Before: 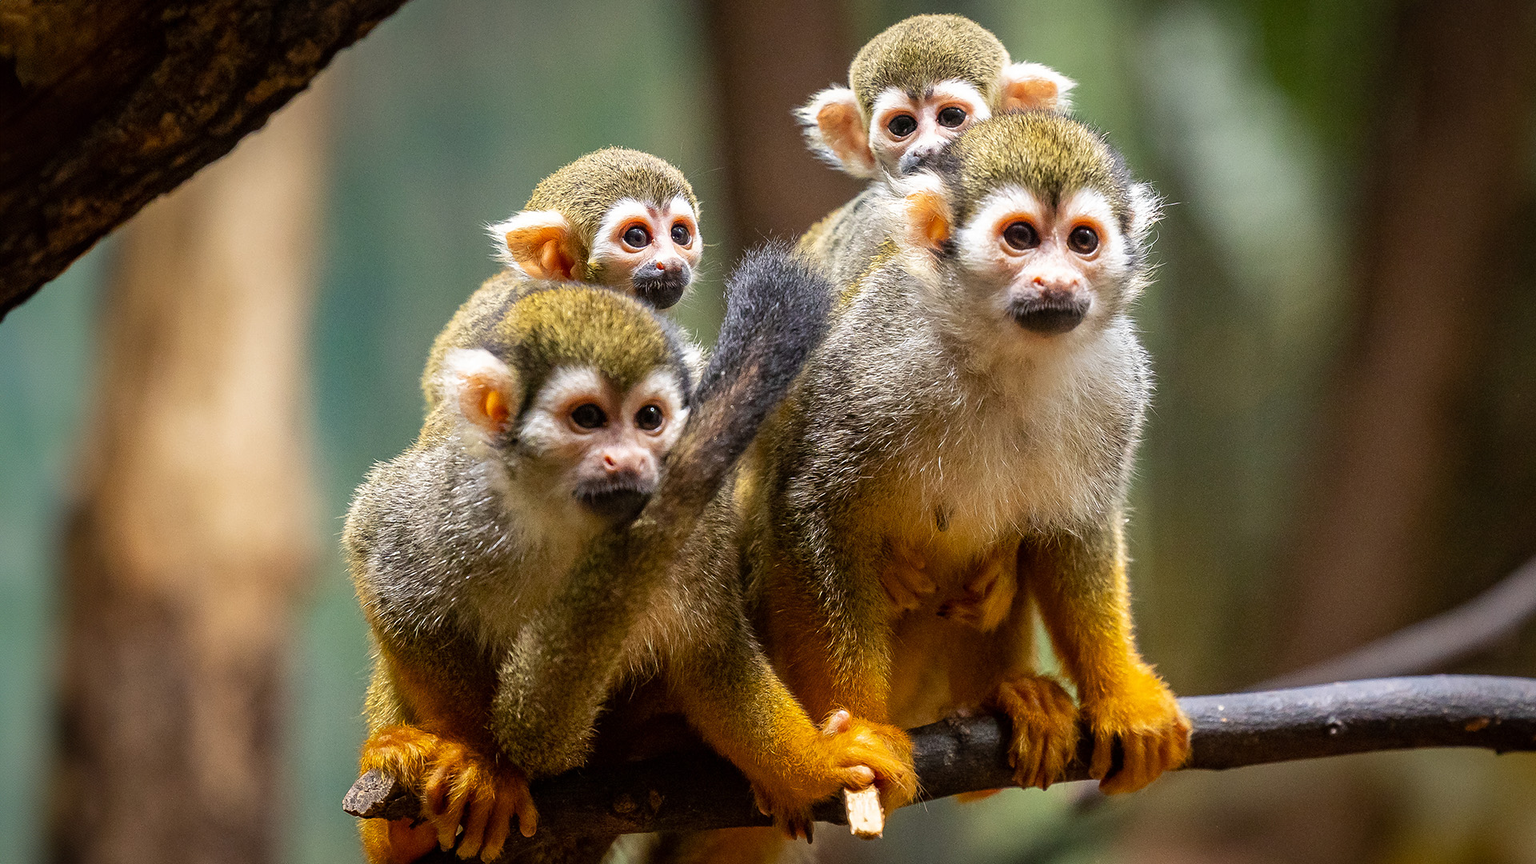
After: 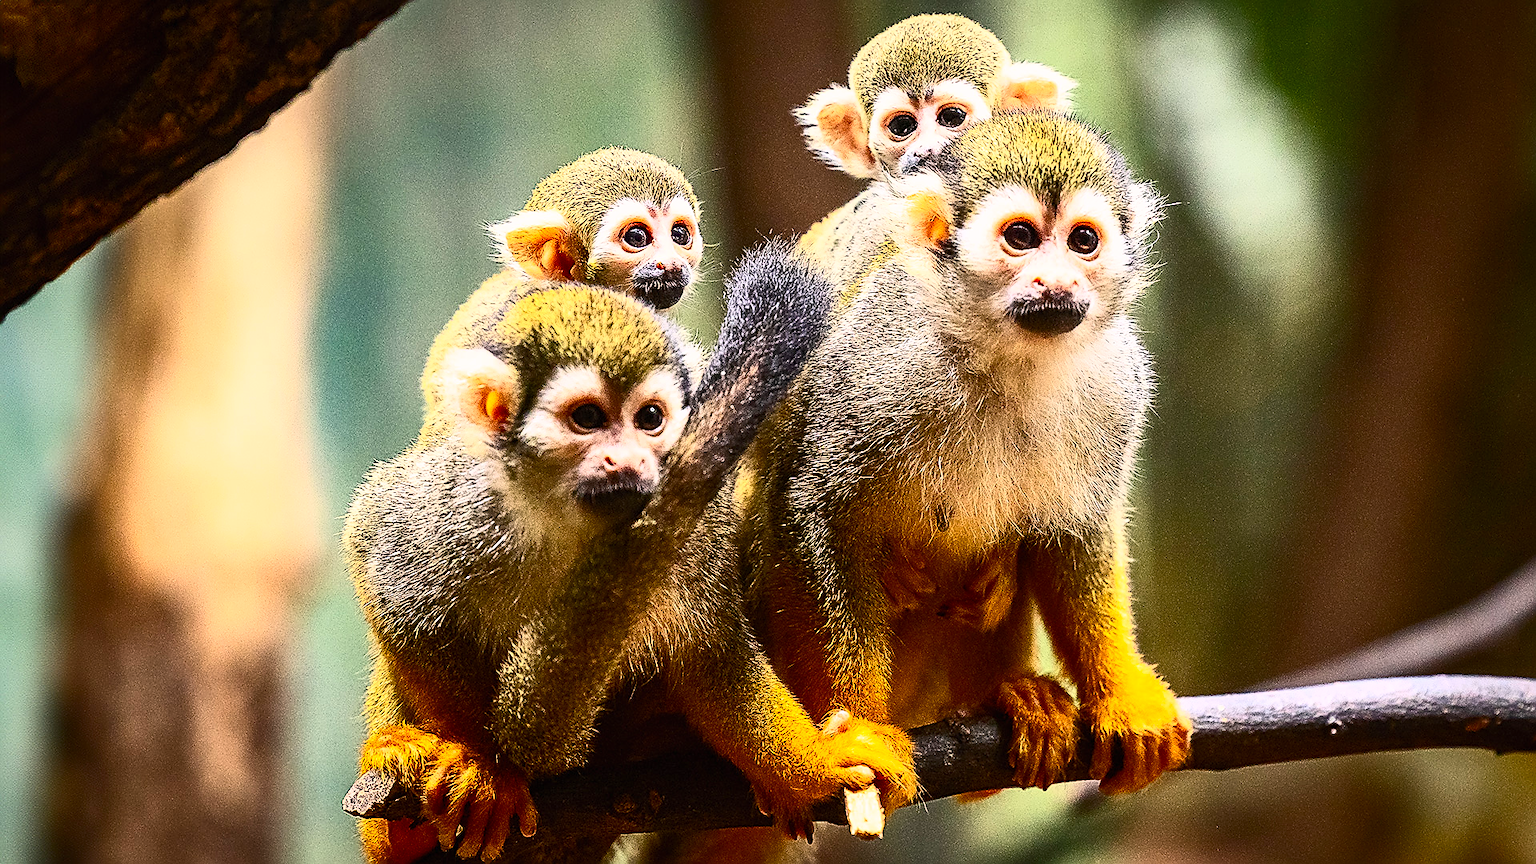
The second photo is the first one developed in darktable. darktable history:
sharpen: radius 1.4, amount 1.25, threshold 0.7
color correction: highlights a* 3.22, highlights b* 1.93, saturation 1.19
contrast brightness saturation: contrast 0.62, brightness 0.34, saturation 0.14
